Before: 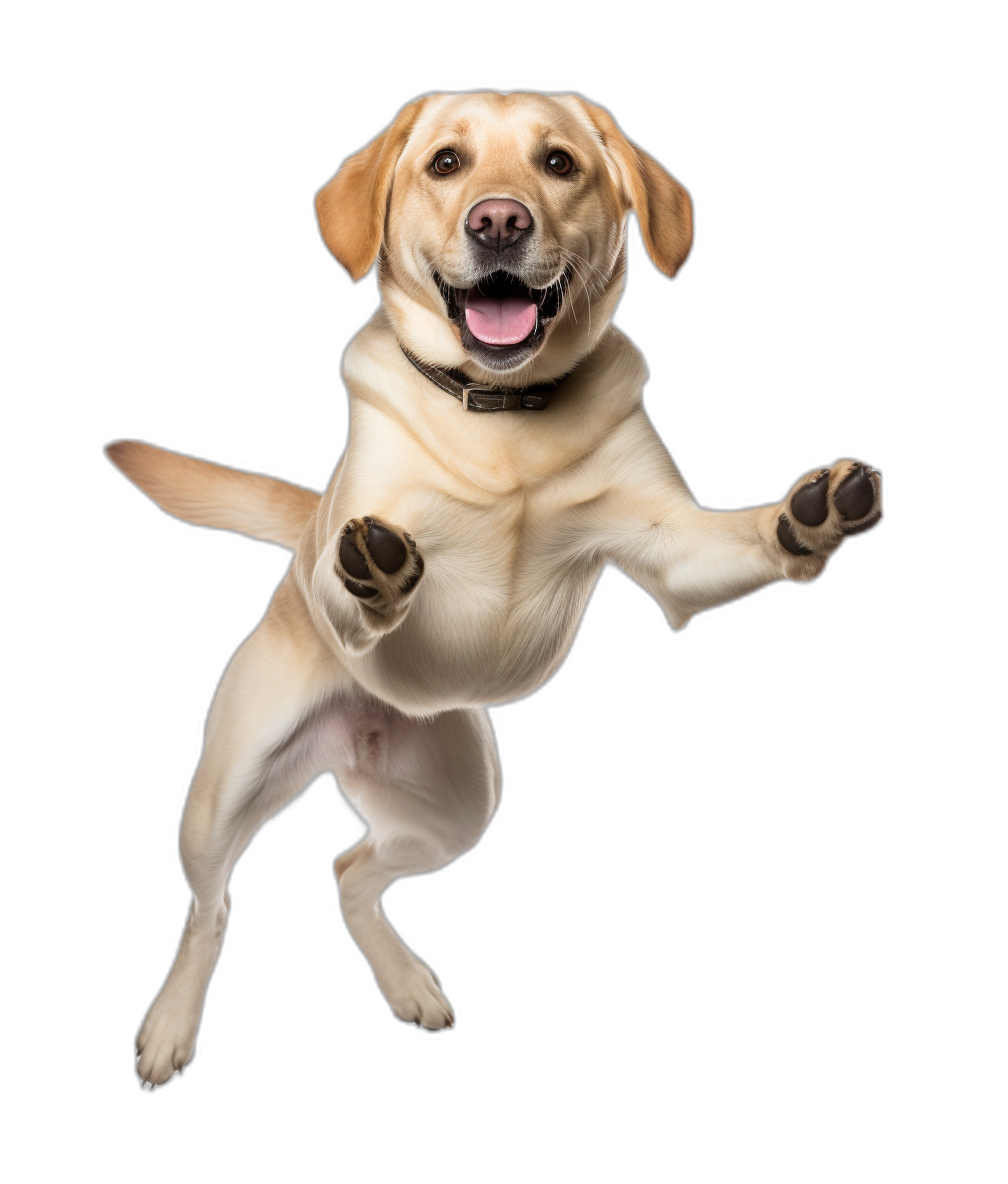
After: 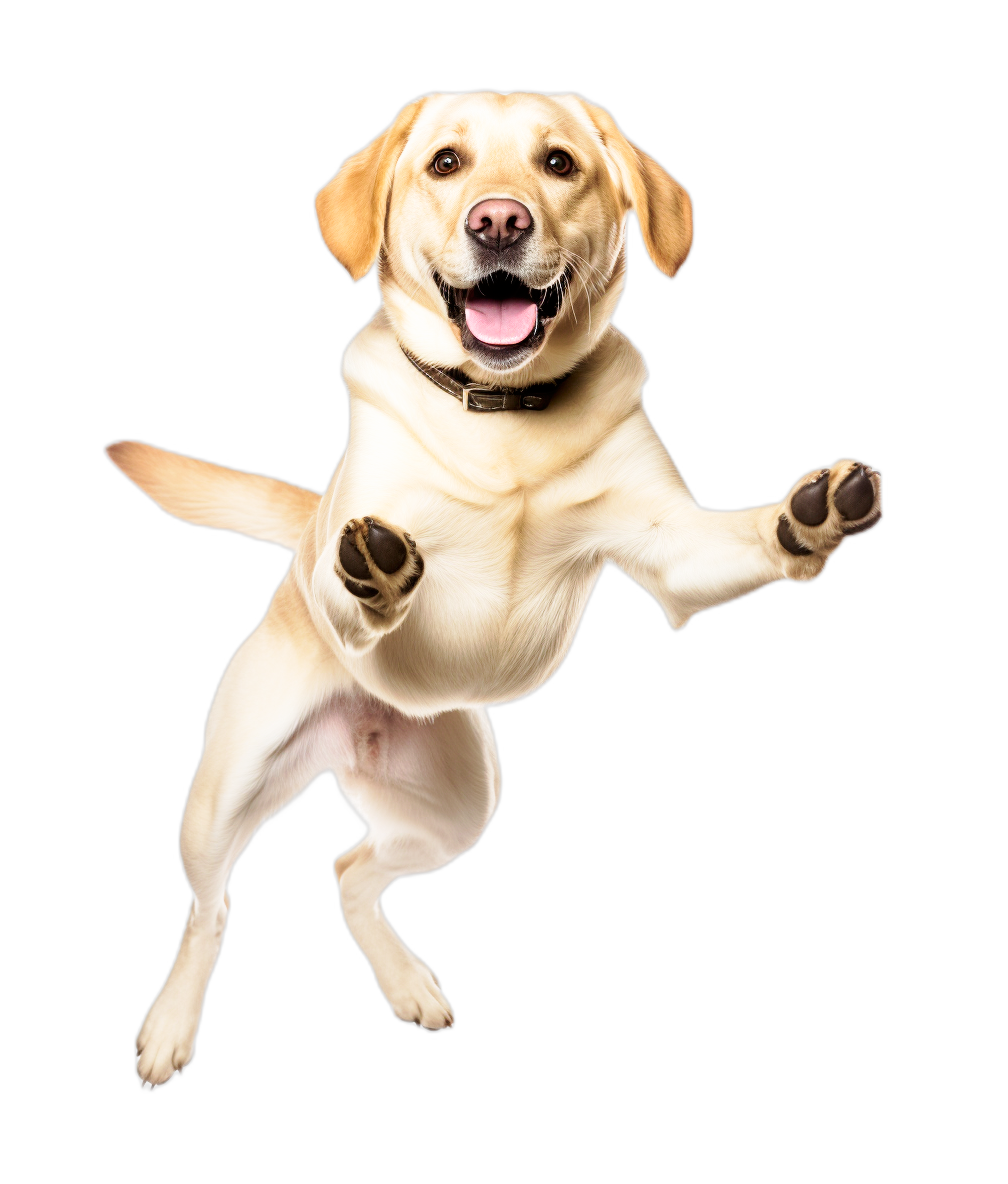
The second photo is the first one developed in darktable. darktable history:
velvia: on, module defaults
base curve: curves: ch0 [(0, 0) (0.005, 0.002) (0.15, 0.3) (0.4, 0.7) (0.75, 0.95) (1, 1)], preserve colors none
tone equalizer: edges refinement/feathering 500, mask exposure compensation -1.57 EV, preserve details no
